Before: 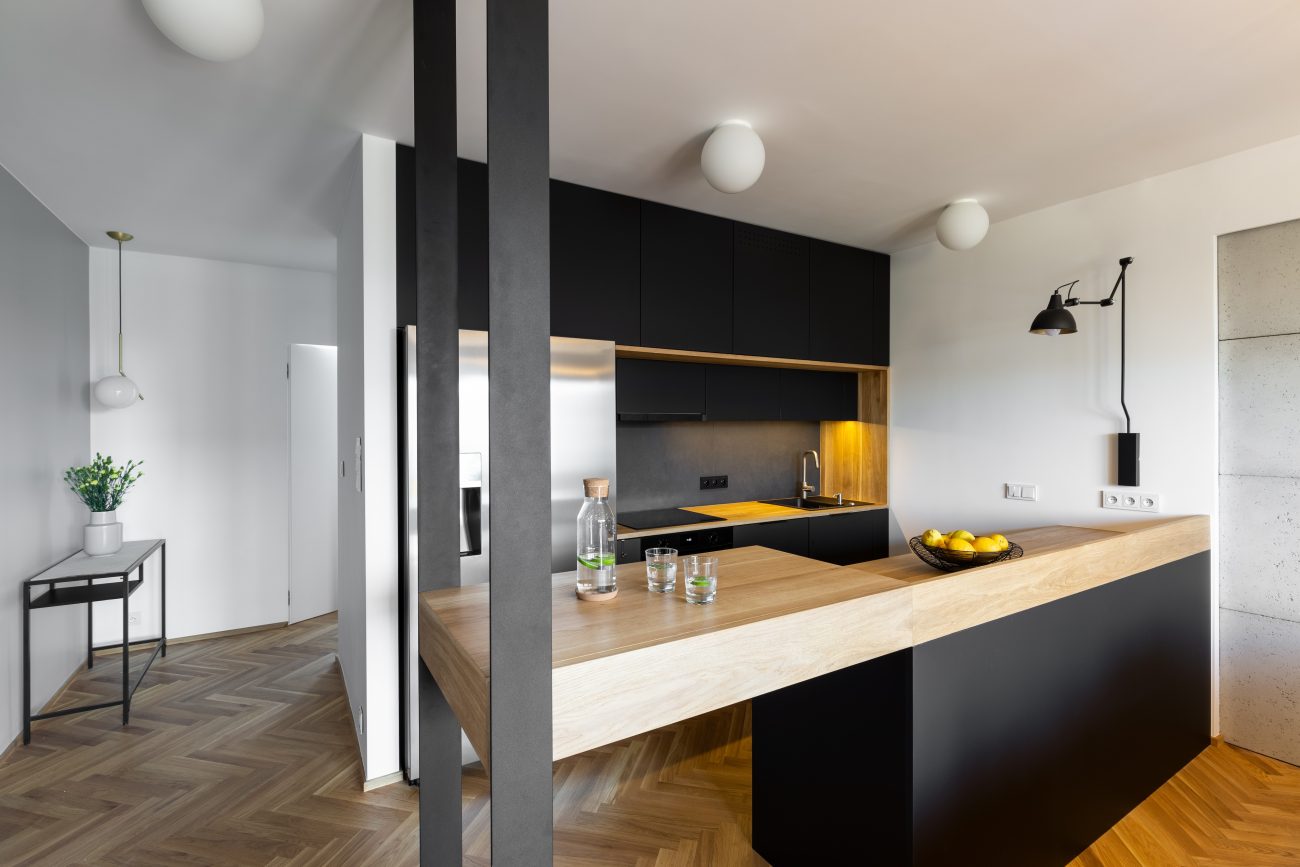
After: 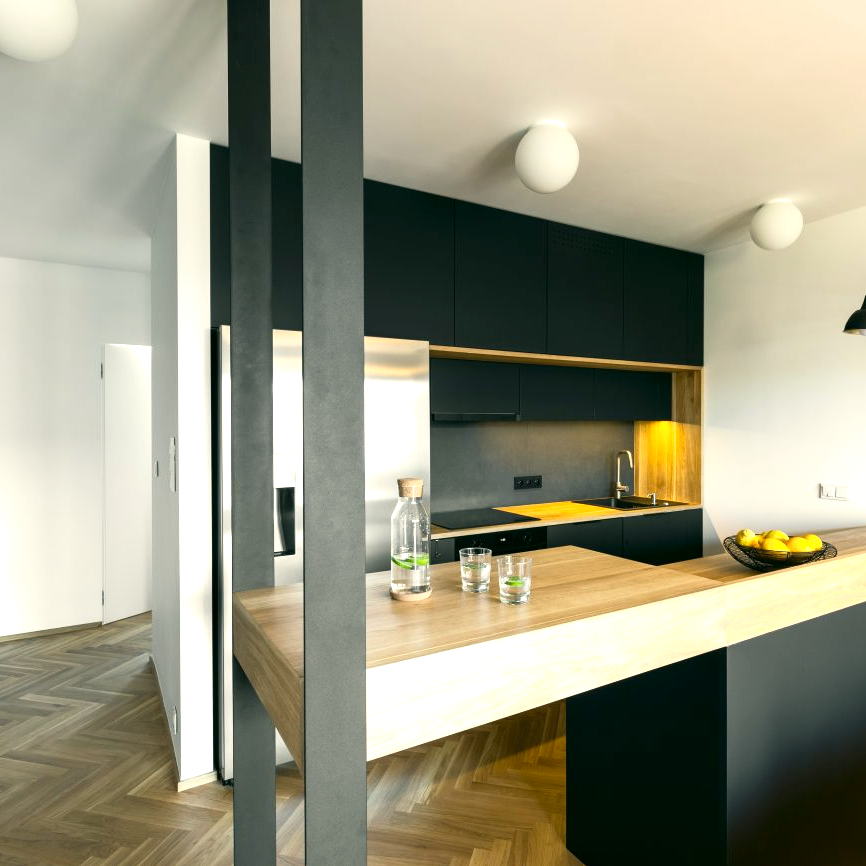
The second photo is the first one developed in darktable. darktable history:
crop and rotate: left 14.363%, right 18.973%
exposure: exposure 0.559 EV, compensate highlight preservation false
color correction: highlights a* -0.47, highlights b* 9.52, shadows a* -9.3, shadows b* 0.529
shadows and highlights: shadows 0.919, highlights 39.82
